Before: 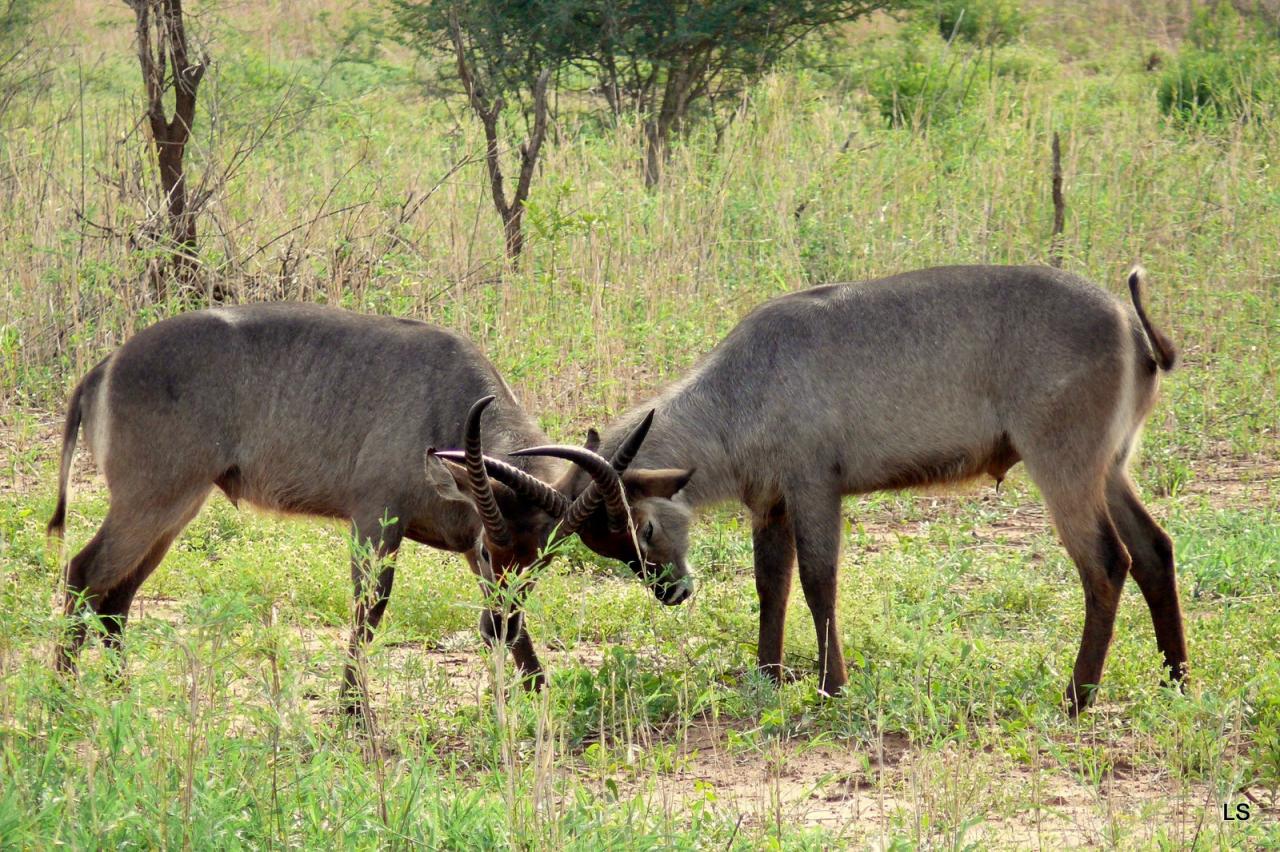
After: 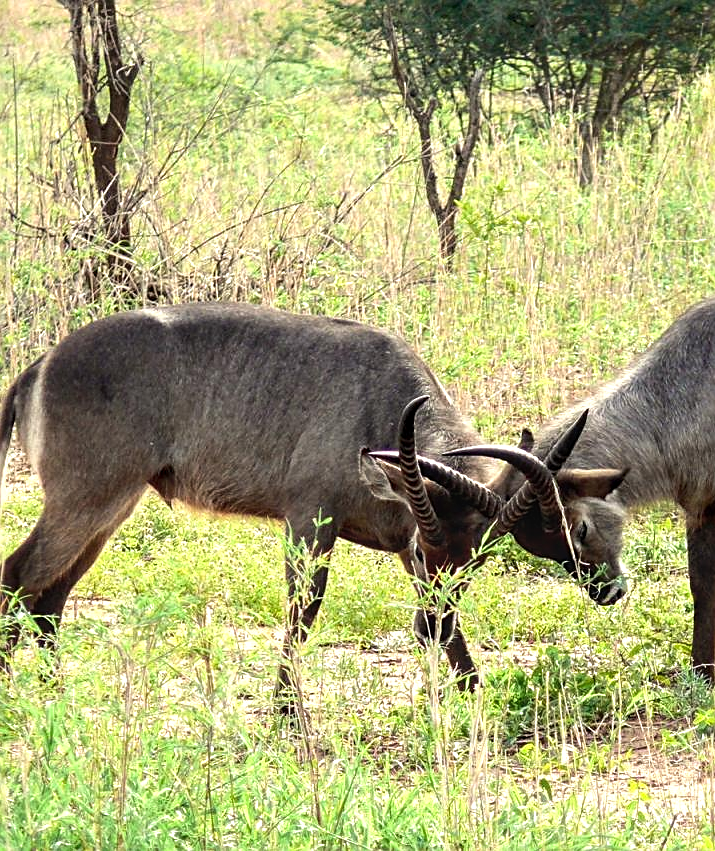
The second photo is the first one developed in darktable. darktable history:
sharpen: on, module defaults
crop: left 5.163%, right 38.903%
local contrast: on, module defaults
tone equalizer: -8 EV 0 EV, -7 EV -0.002 EV, -6 EV 0.001 EV, -5 EV -0.061 EV, -4 EV -0.131 EV, -3 EV -0.157 EV, -2 EV 0.224 EV, -1 EV 0.706 EV, +0 EV 0.469 EV
